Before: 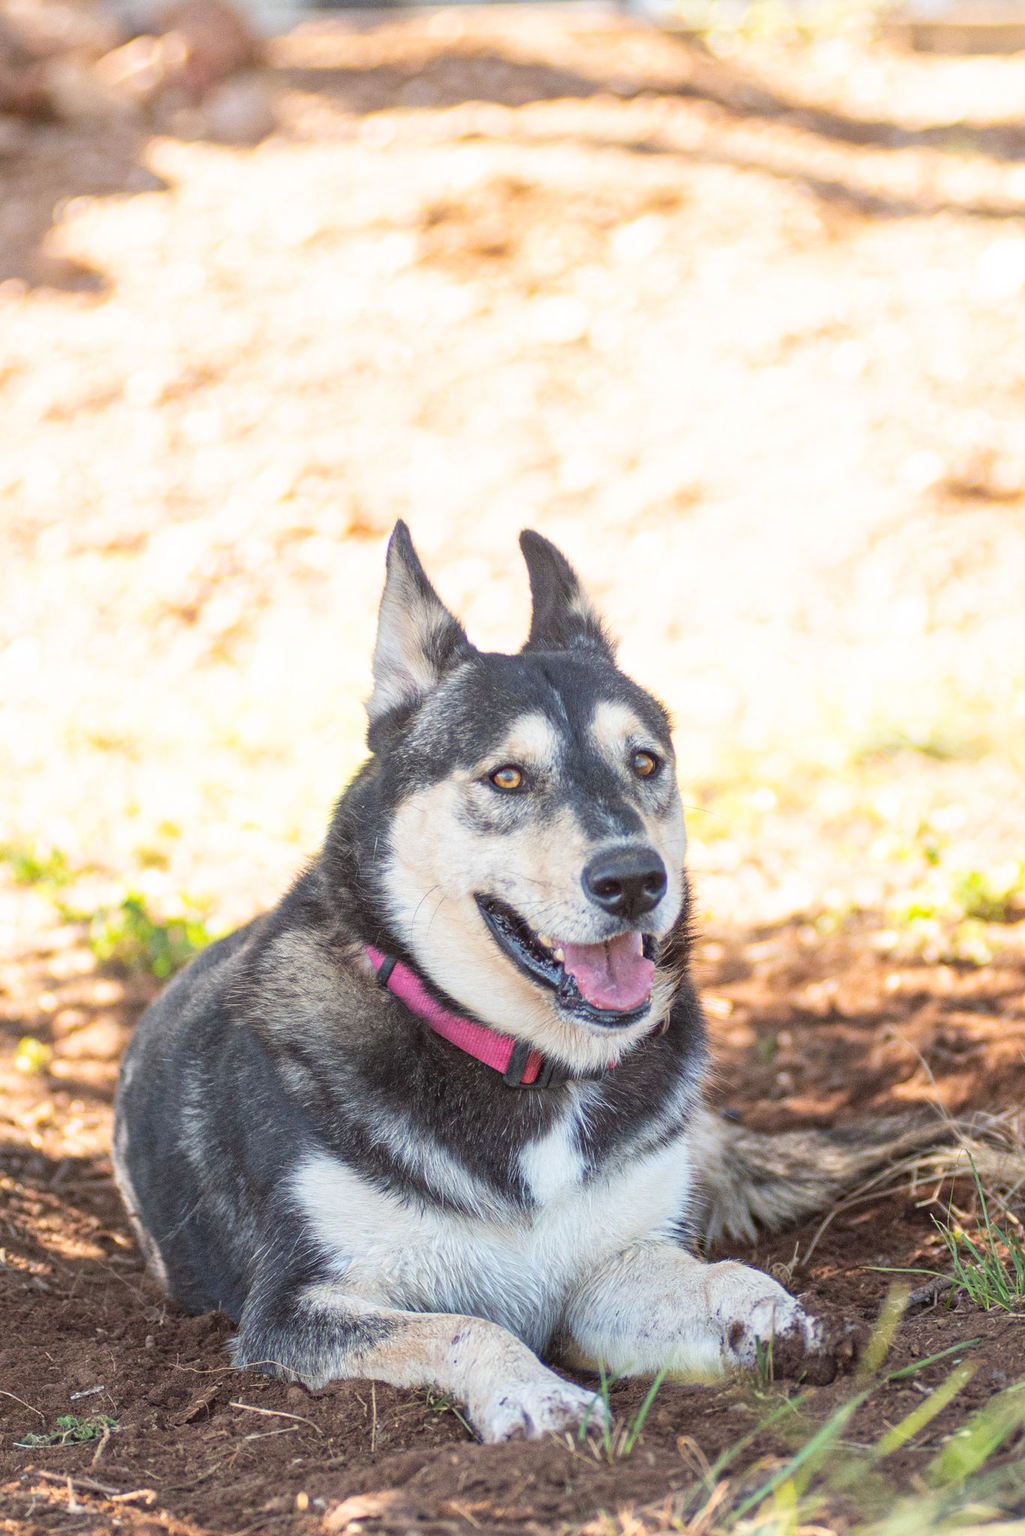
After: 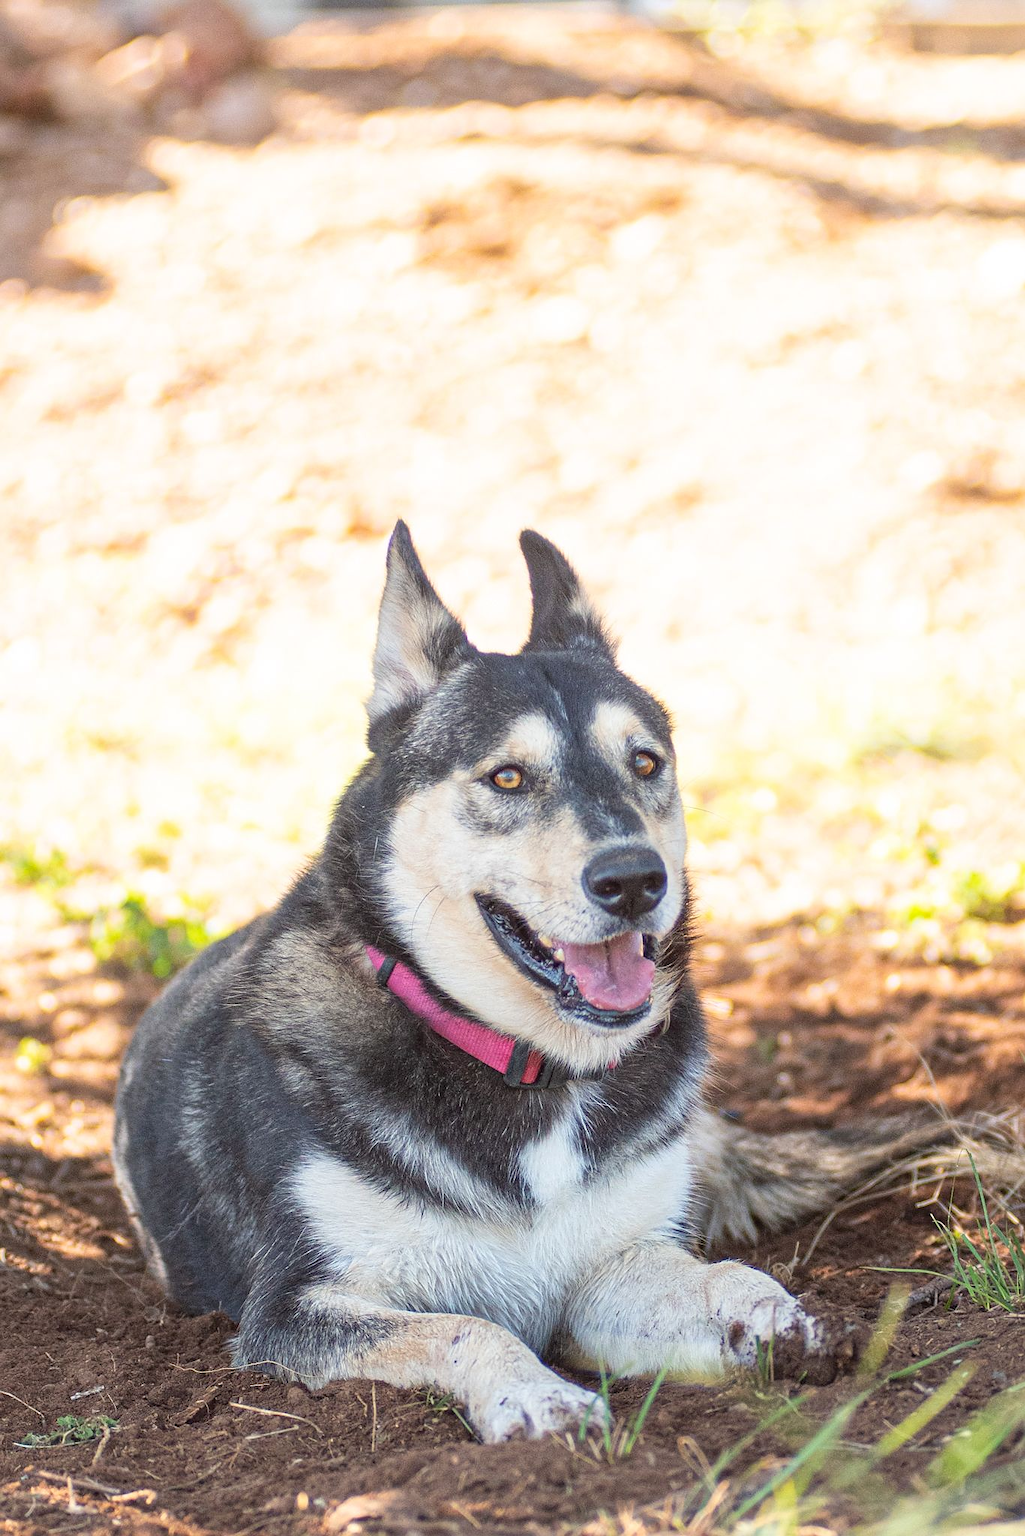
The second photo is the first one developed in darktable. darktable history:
color balance rgb: global vibrance 10%
sharpen: radius 0.969, amount 0.604
